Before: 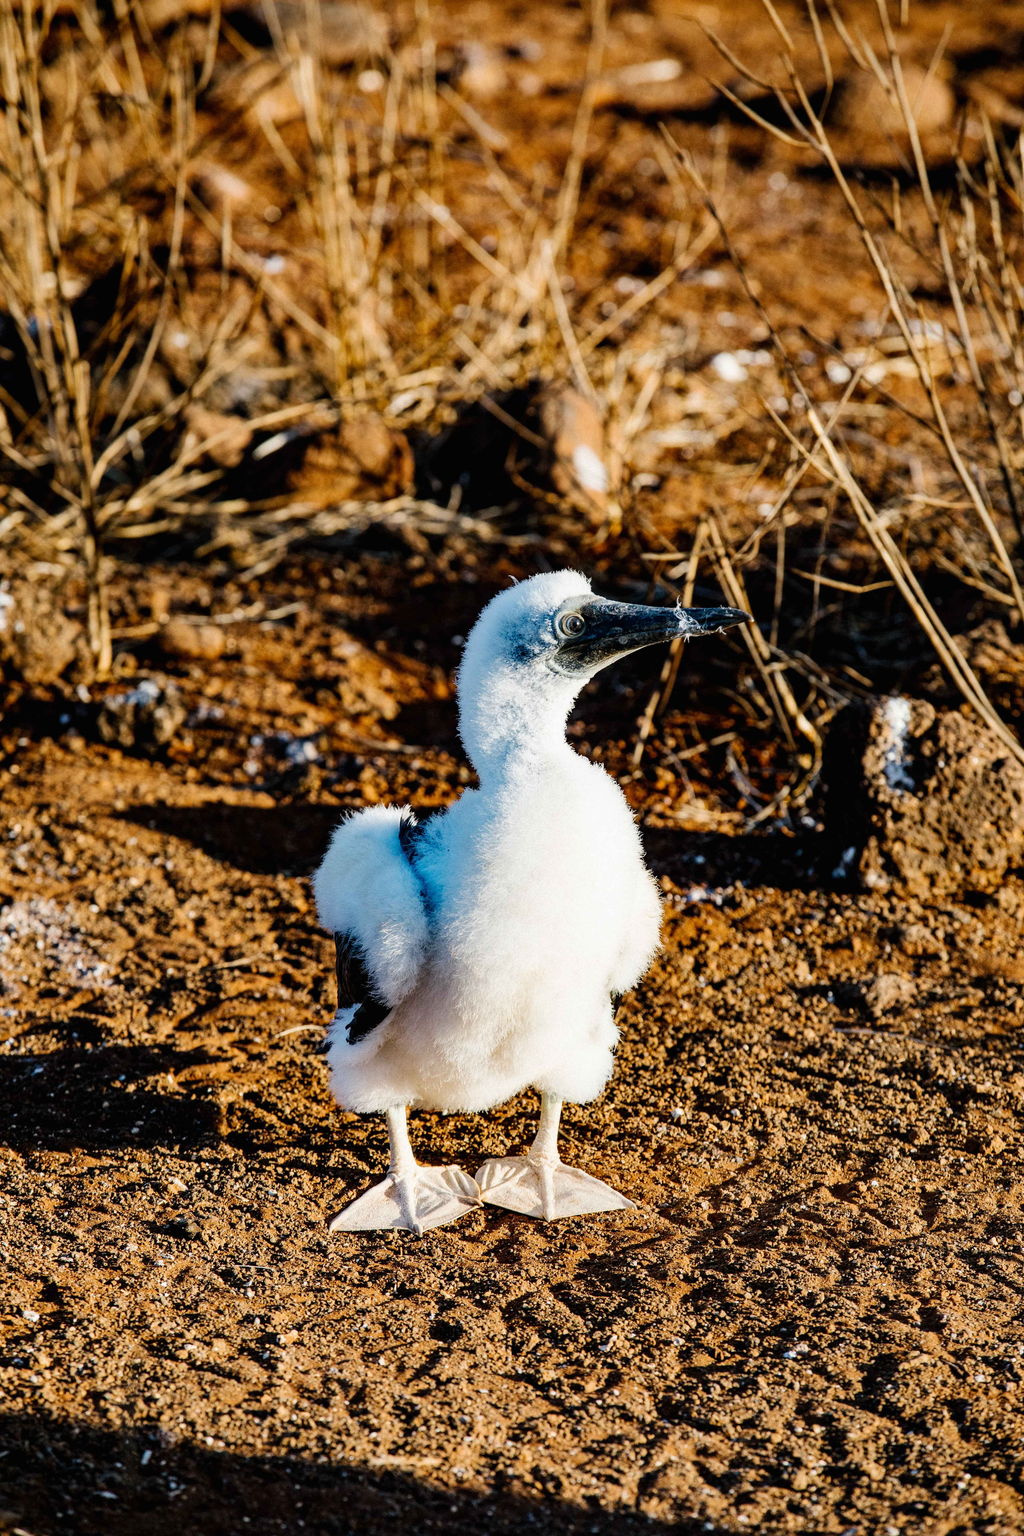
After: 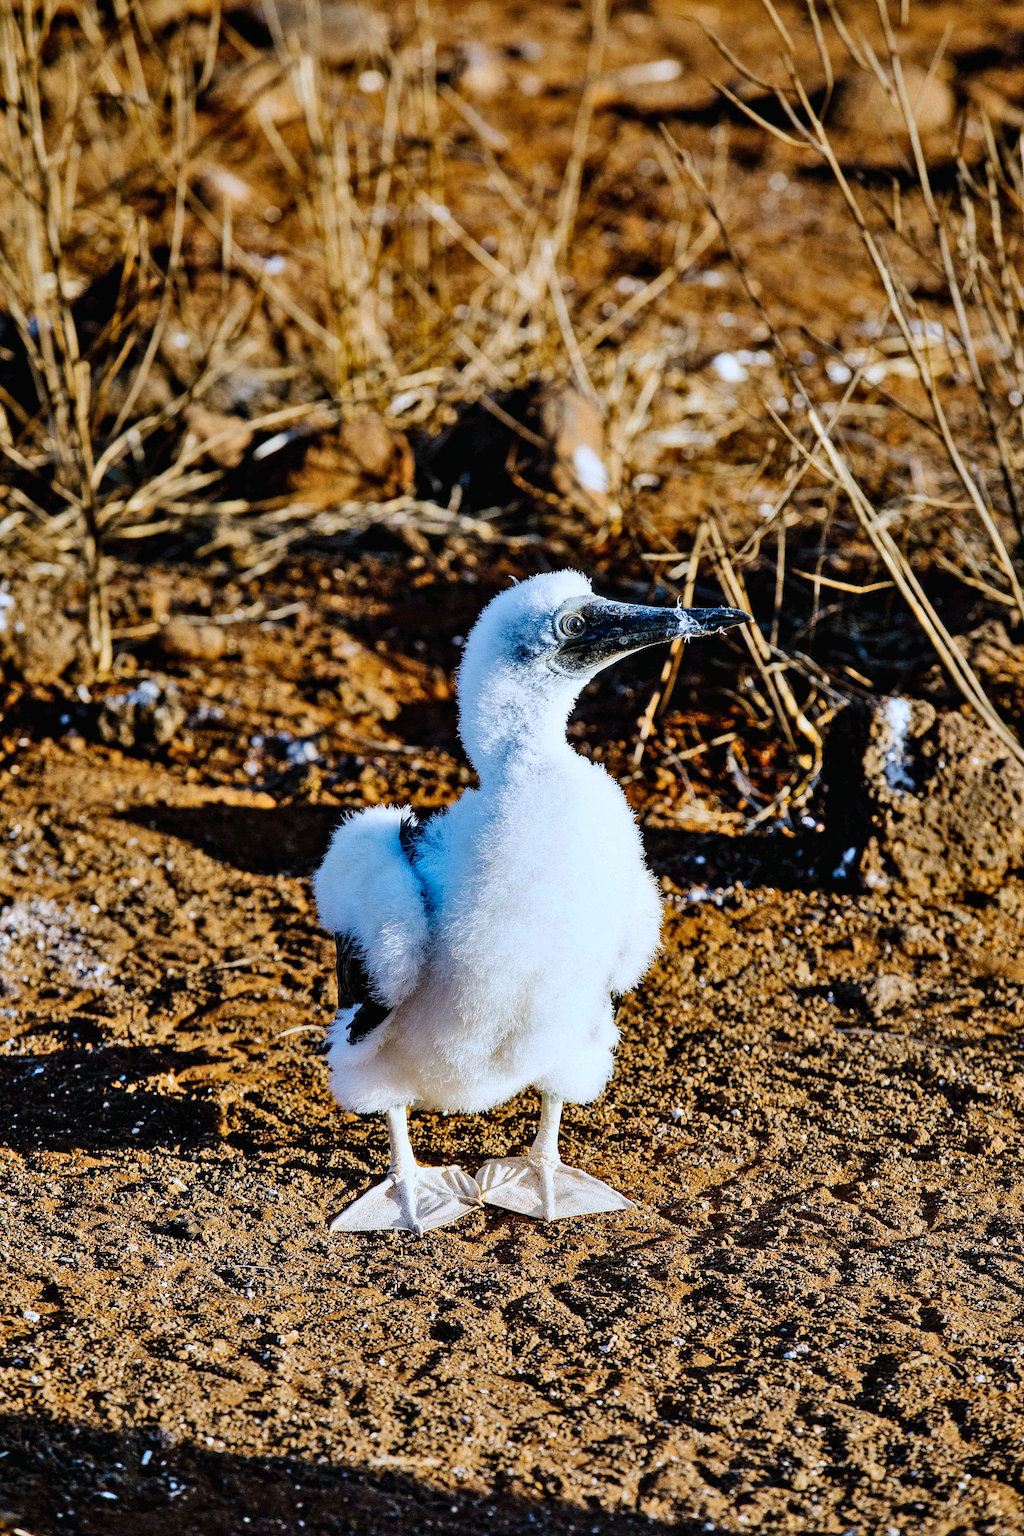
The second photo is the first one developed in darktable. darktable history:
sharpen: on, module defaults
white balance: red 0.931, blue 1.11
shadows and highlights: low approximation 0.01, soften with gaussian
